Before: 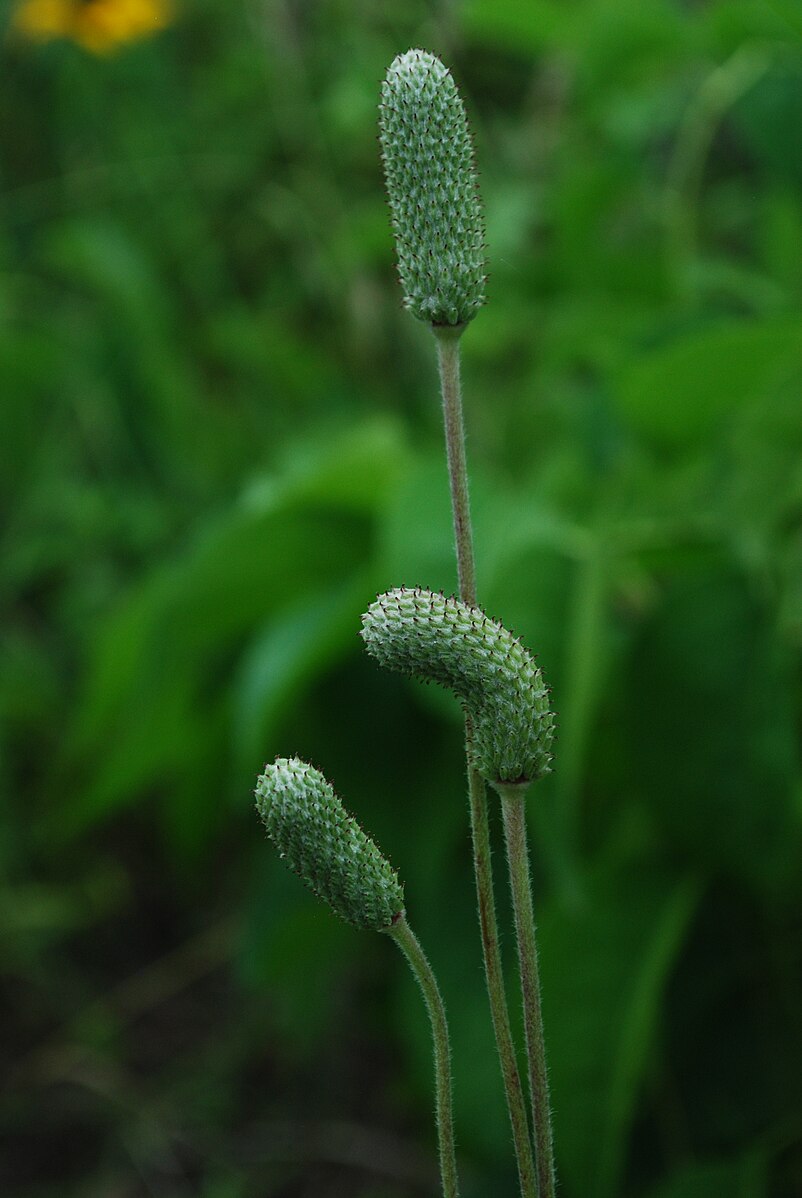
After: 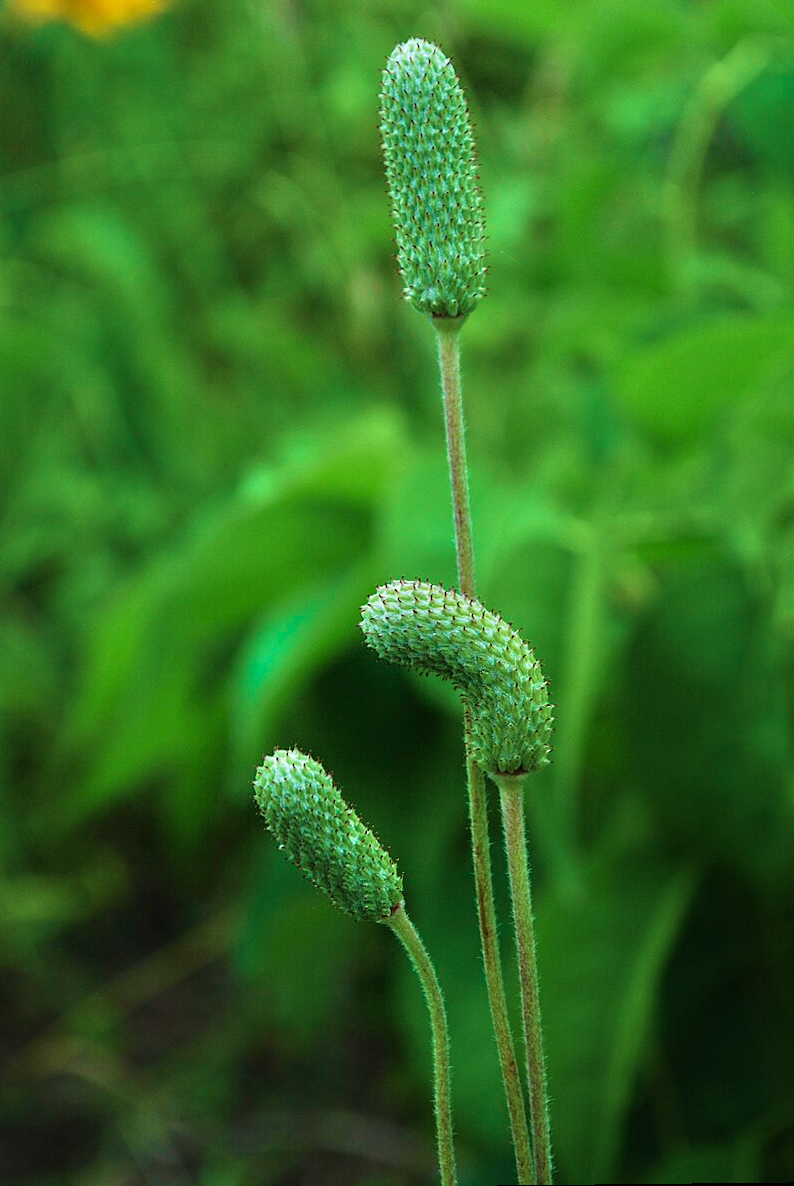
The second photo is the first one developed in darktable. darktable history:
tone equalizer: -7 EV 0.15 EV, -6 EV 0.6 EV, -5 EV 1.15 EV, -4 EV 1.33 EV, -3 EV 1.15 EV, -2 EV 0.6 EV, -1 EV 0.15 EV, mask exposure compensation -0.5 EV
velvia: strength 67.07%, mid-tones bias 0.972
rotate and perspective: rotation 0.174°, lens shift (vertical) 0.013, lens shift (horizontal) 0.019, shear 0.001, automatic cropping original format, crop left 0.007, crop right 0.991, crop top 0.016, crop bottom 0.997
